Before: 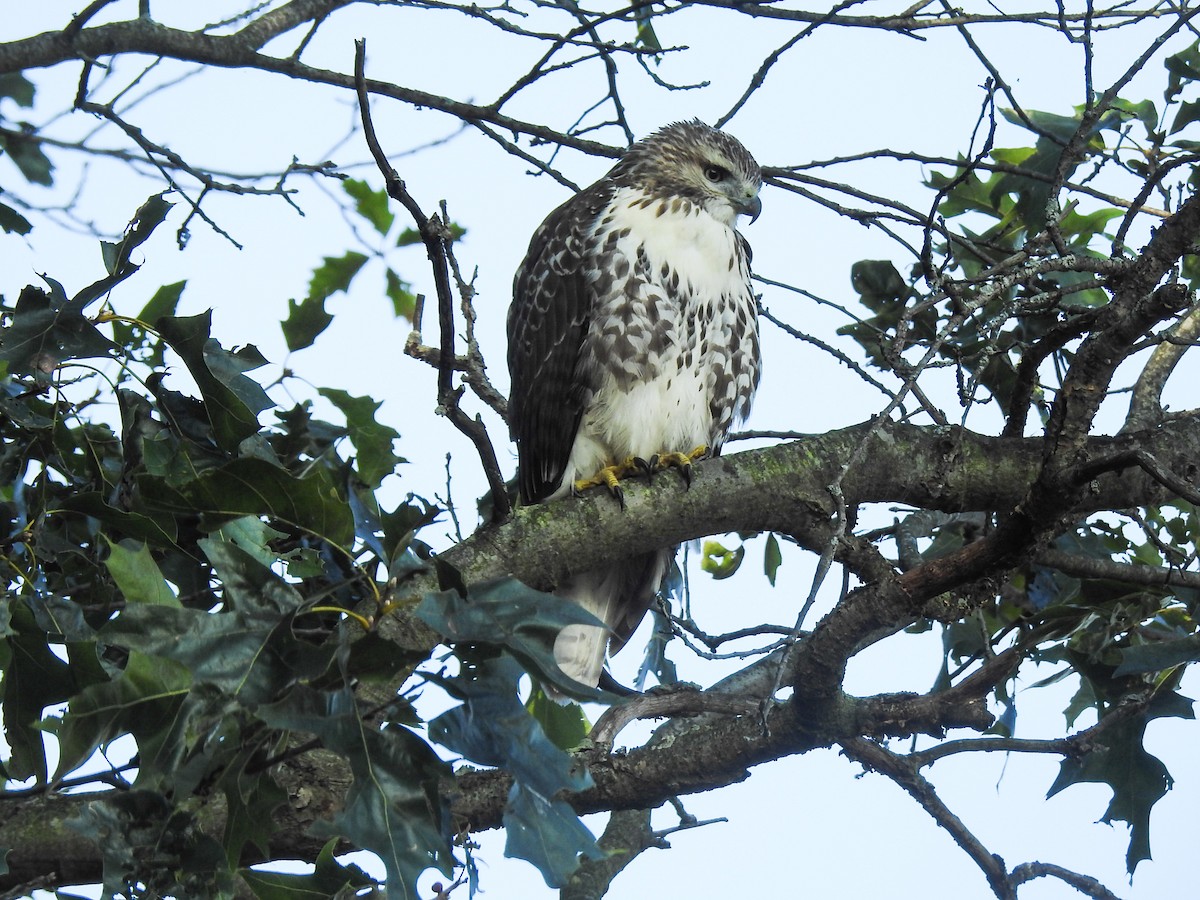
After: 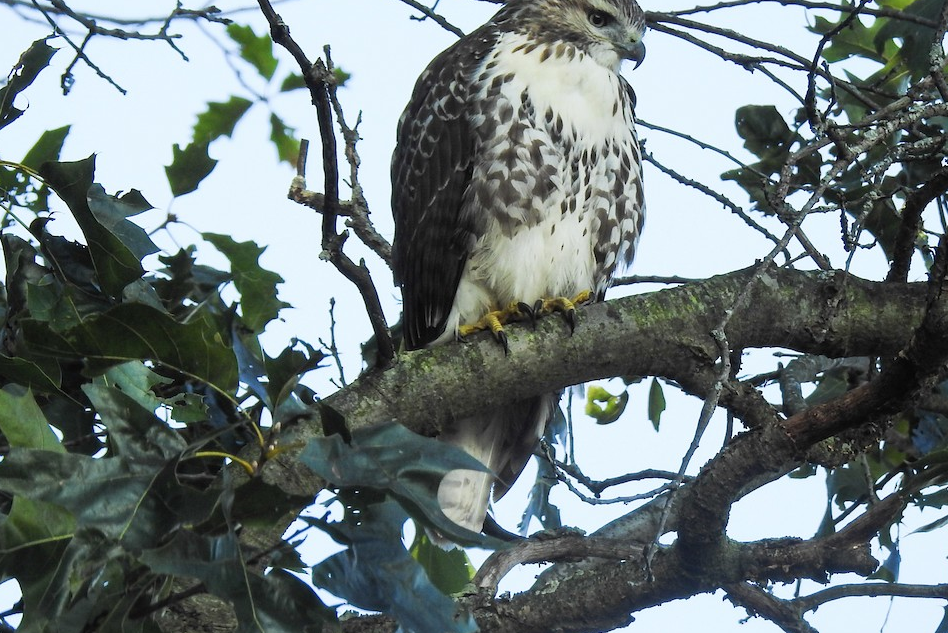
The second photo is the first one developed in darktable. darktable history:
crop: left 9.733%, top 17.265%, right 11.196%, bottom 12.297%
